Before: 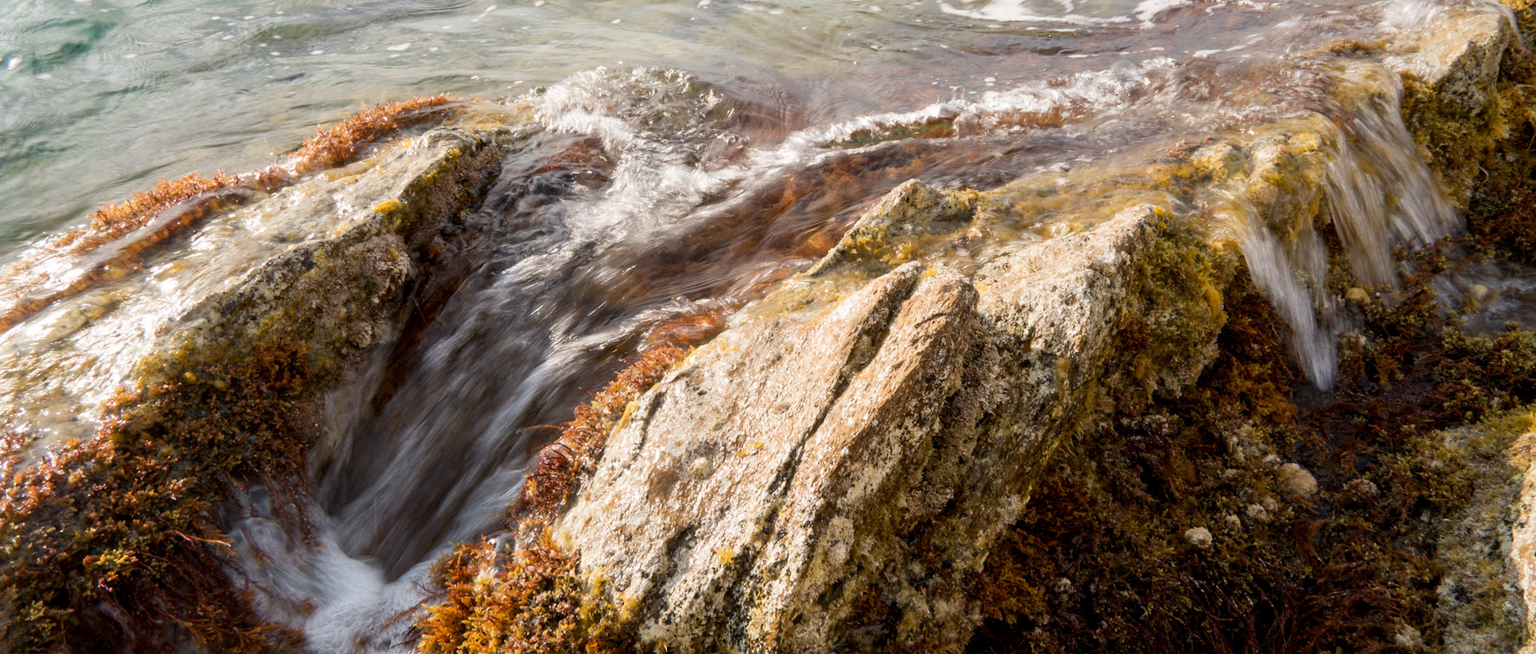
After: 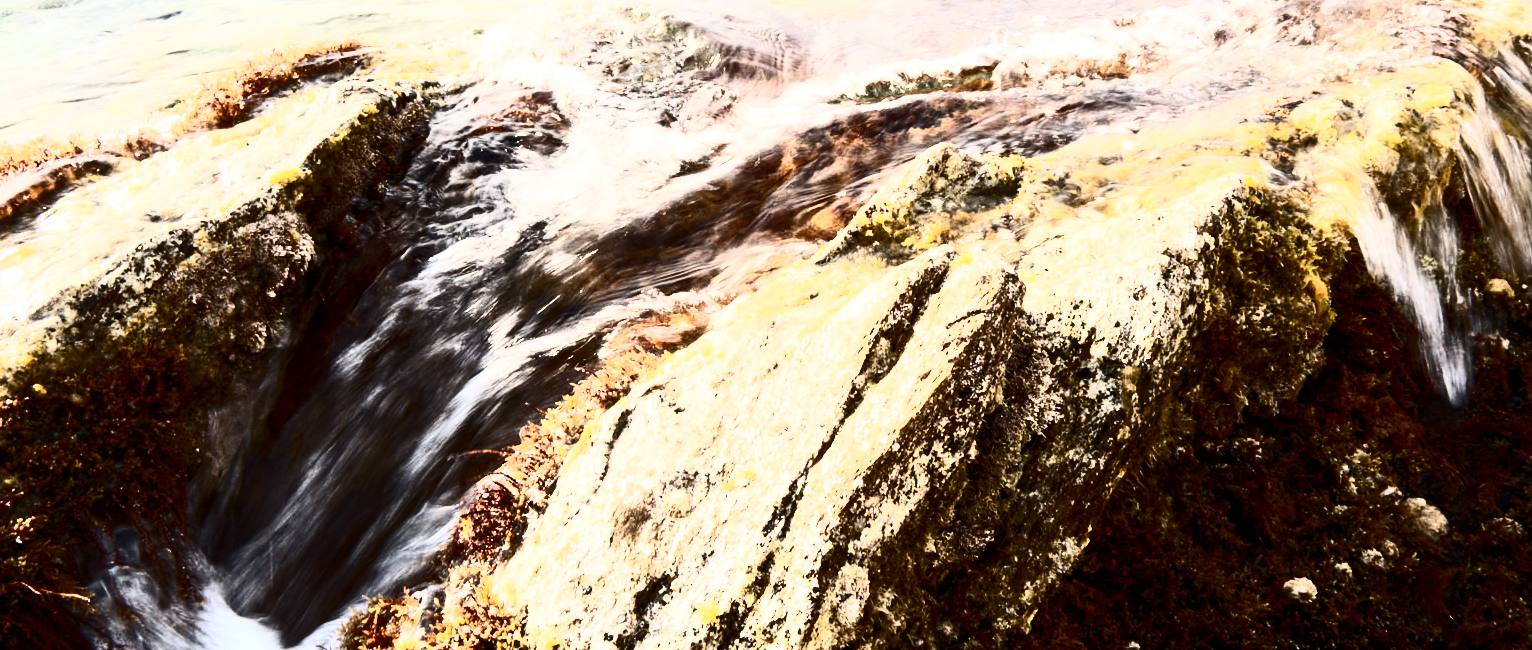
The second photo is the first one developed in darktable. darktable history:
tone equalizer: -8 EV -0.397 EV, -7 EV -0.423 EV, -6 EV -0.372 EV, -5 EV -0.184 EV, -3 EV 0.254 EV, -2 EV 0.335 EV, -1 EV 0.38 EV, +0 EV 0.426 EV
crop and rotate: left 10.319%, top 9.978%, right 9.851%, bottom 10.347%
contrast brightness saturation: contrast 0.917, brightness 0.192
